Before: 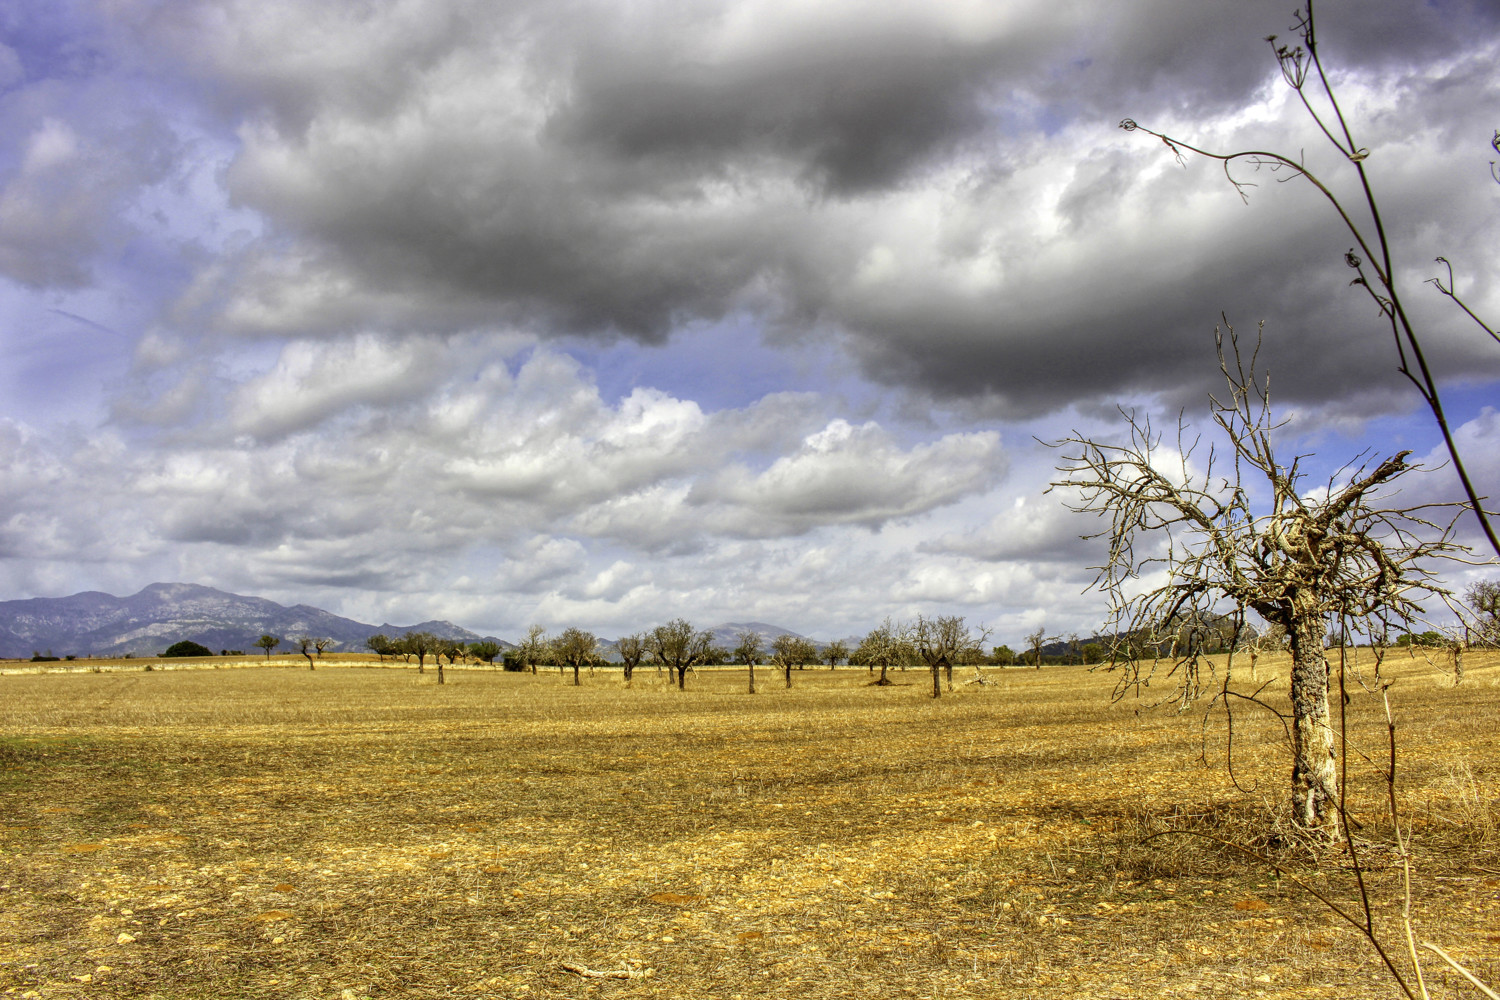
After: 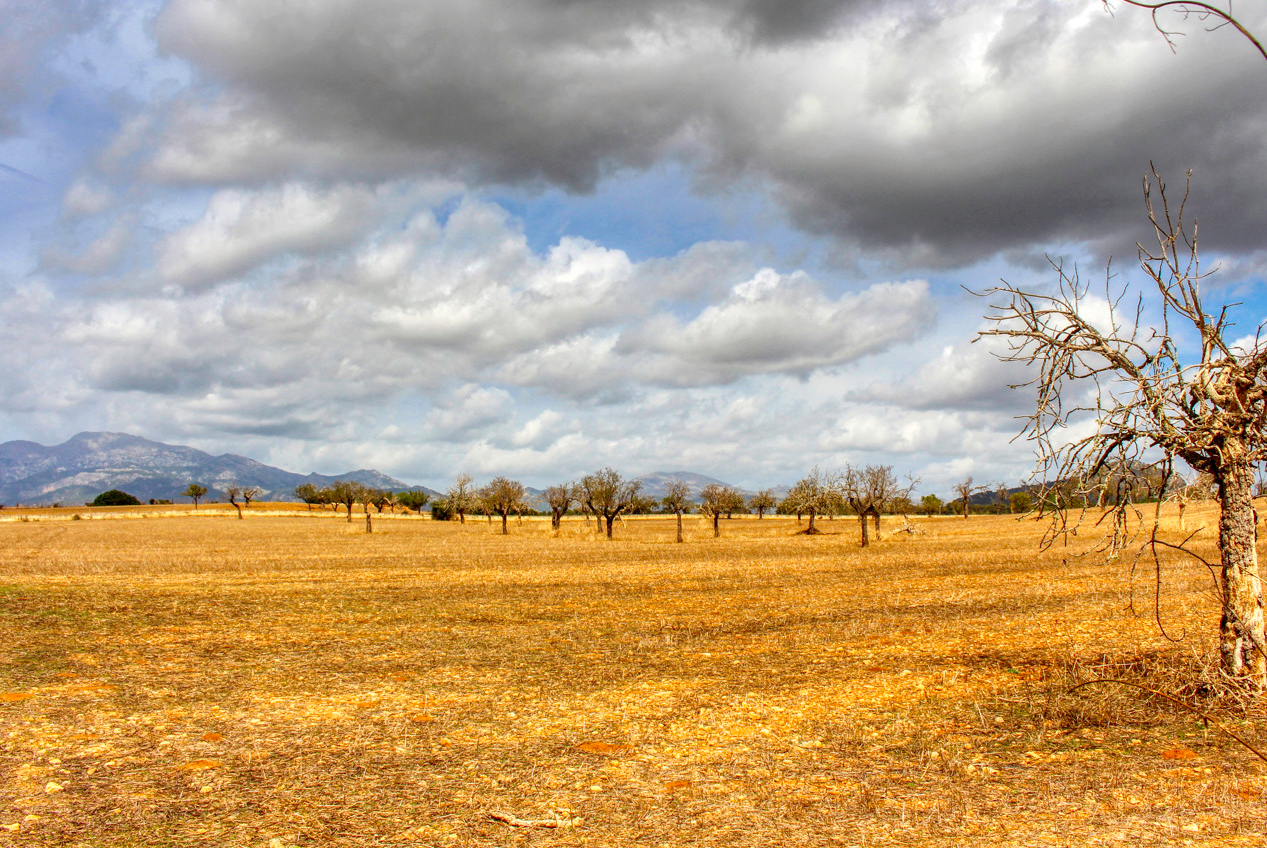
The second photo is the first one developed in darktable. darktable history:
shadows and highlights: shadows 20.03, highlights -19.45, soften with gaussian
crop and rotate: left 4.805%, top 15.178%, right 10.698%
